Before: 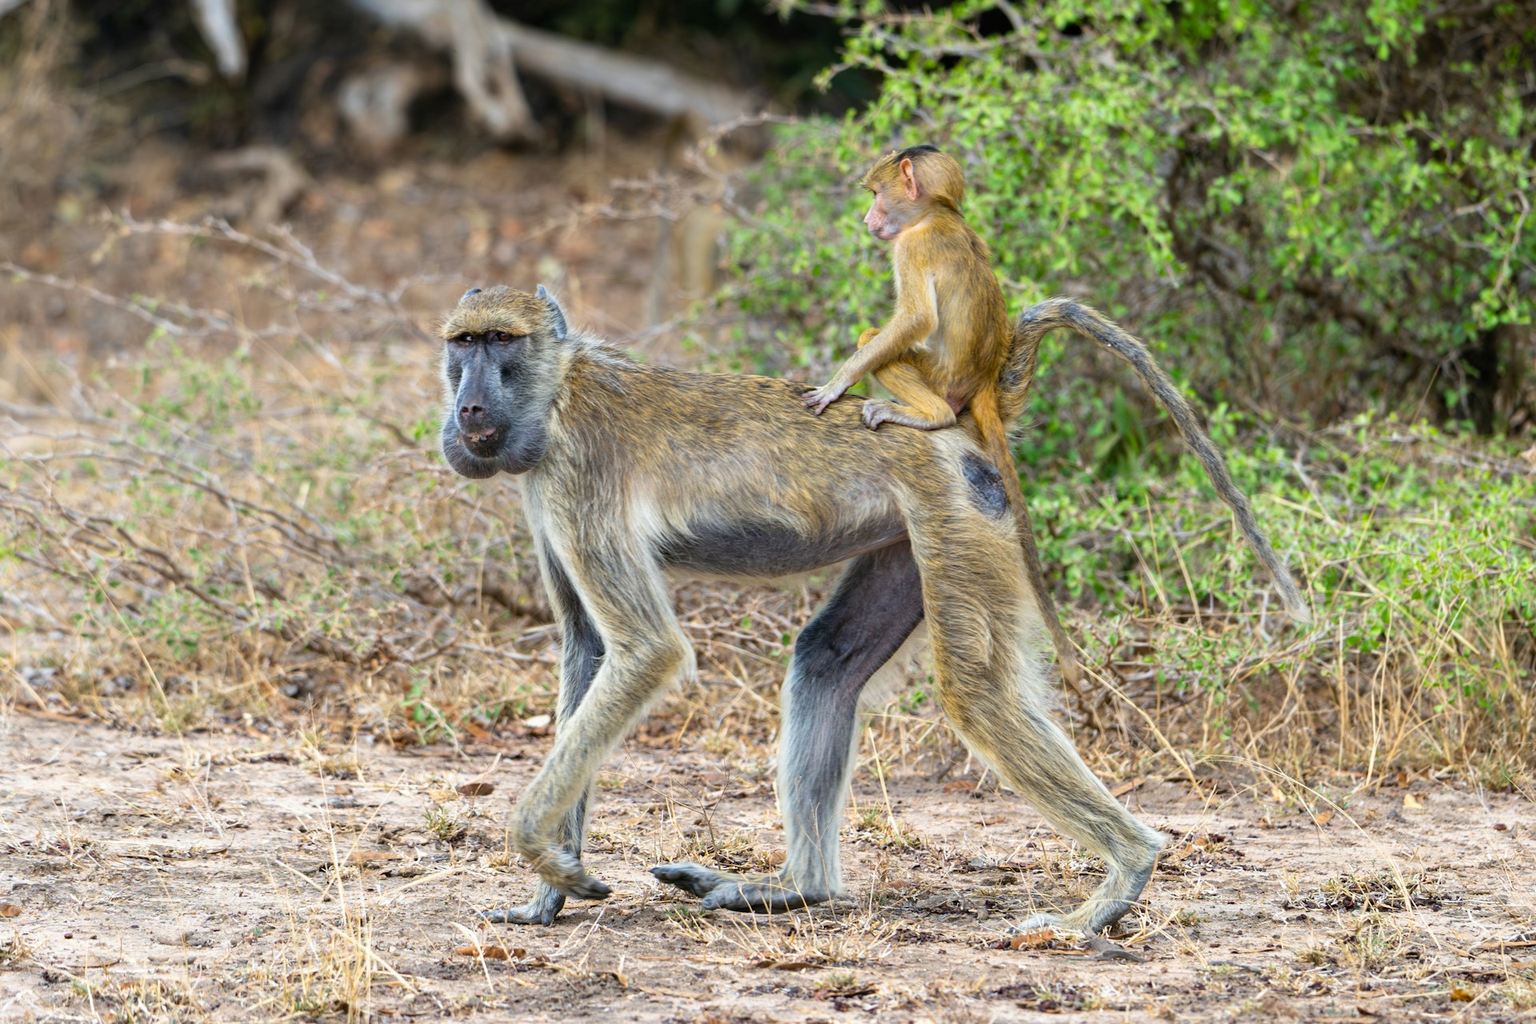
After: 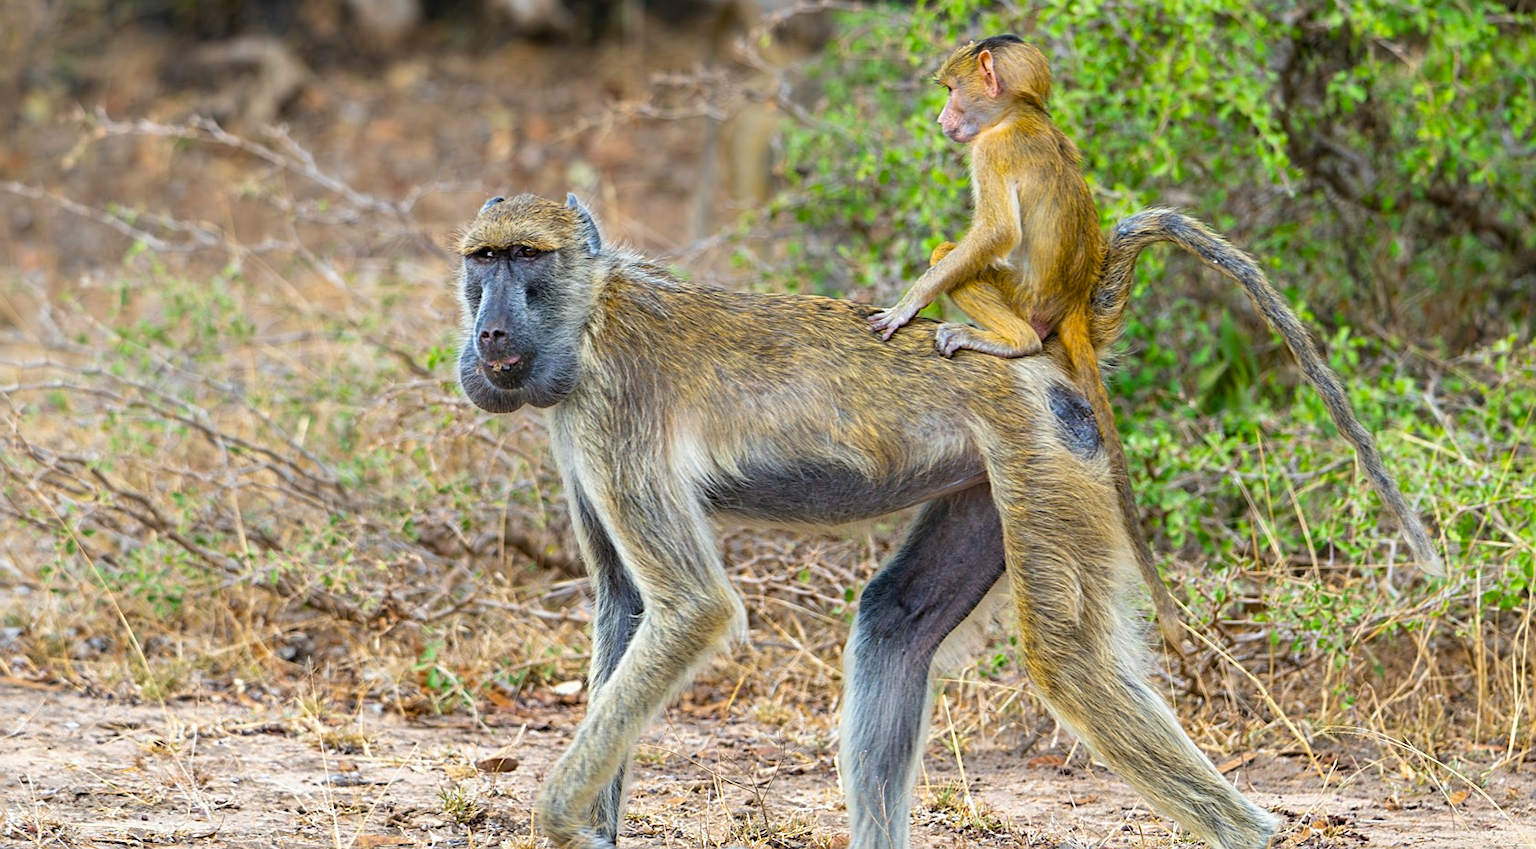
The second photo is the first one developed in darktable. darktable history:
shadows and highlights: shadows 25.11, highlights -24.38, shadows color adjustment 97.99%, highlights color adjustment 59.21%
crop and rotate: left 2.402%, top 11.224%, right 9.331%, bottom 15.557%
color balance rgb: perceptual saturation grading › global saturation 19.965%, global vibrance 9.407%
sharpen: on, module defaults
